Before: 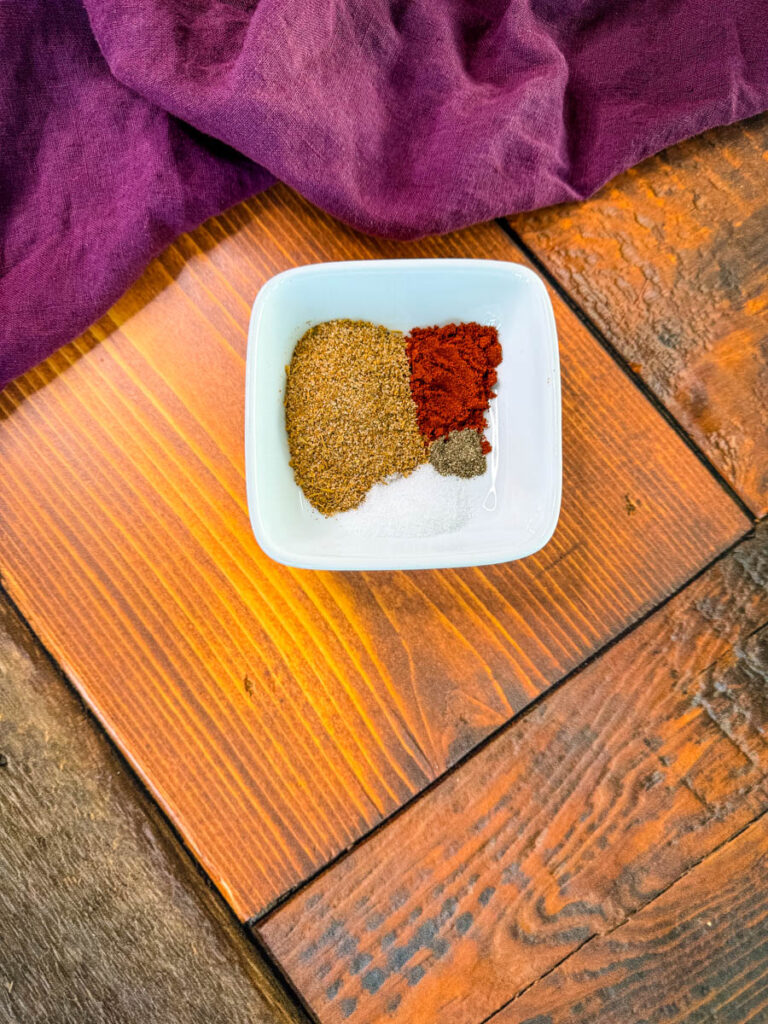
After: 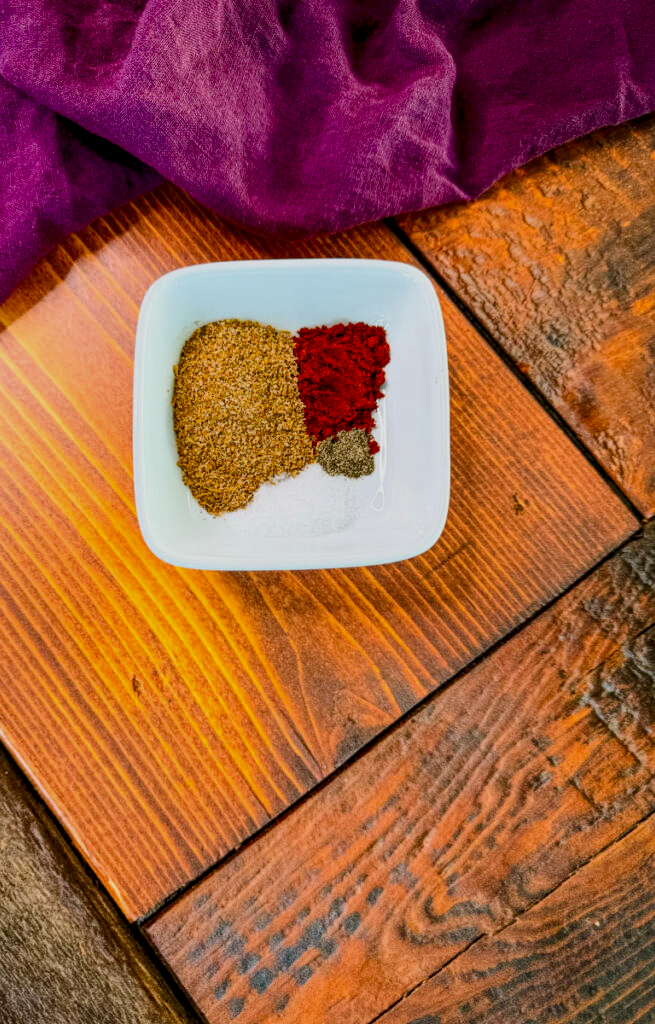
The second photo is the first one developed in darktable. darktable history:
filmic rgb: hardness 4.17, contrast 0.921
crop and rotate: left 14.584%
contrast brightness saturation: contrast 0.19, brightness -0.11, saturation 0.21
local contrast: highlights 100%, shadows 100%, detail 120%, midtone range 0.2
